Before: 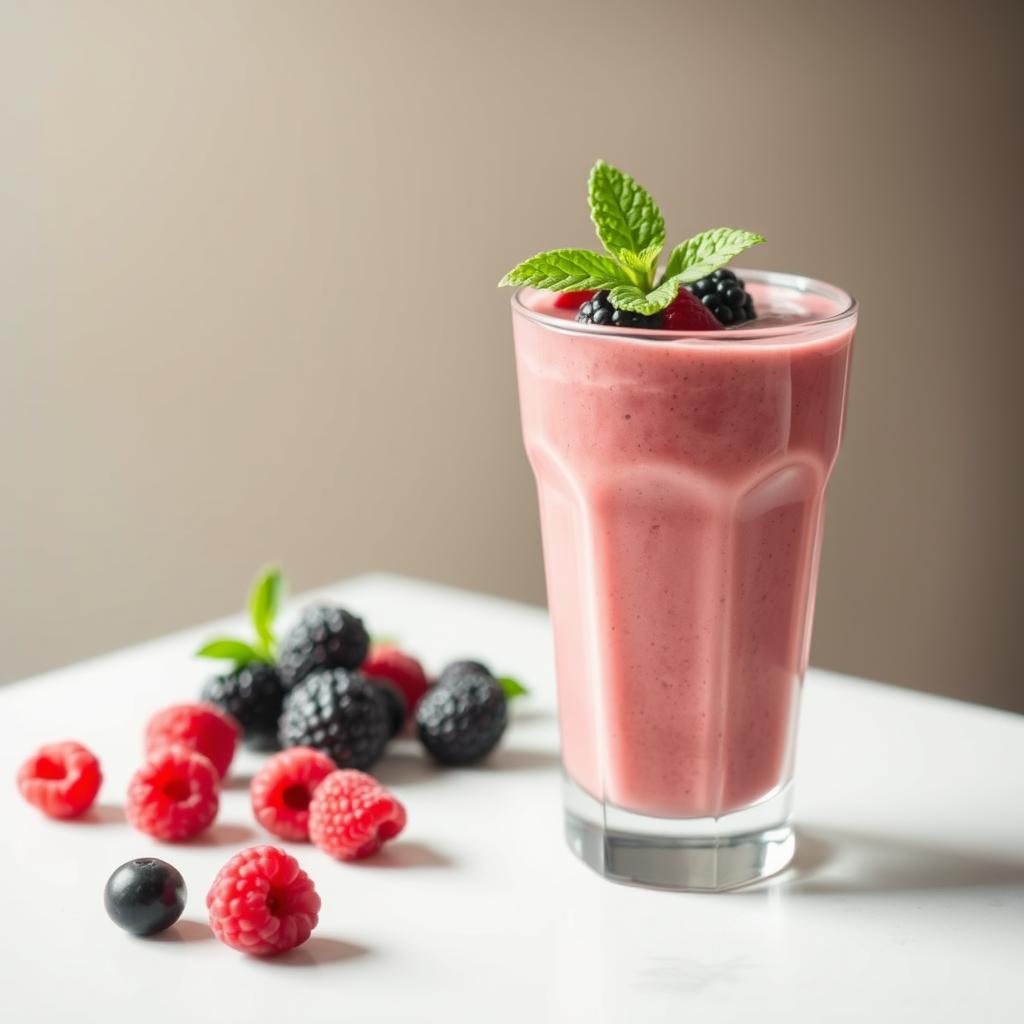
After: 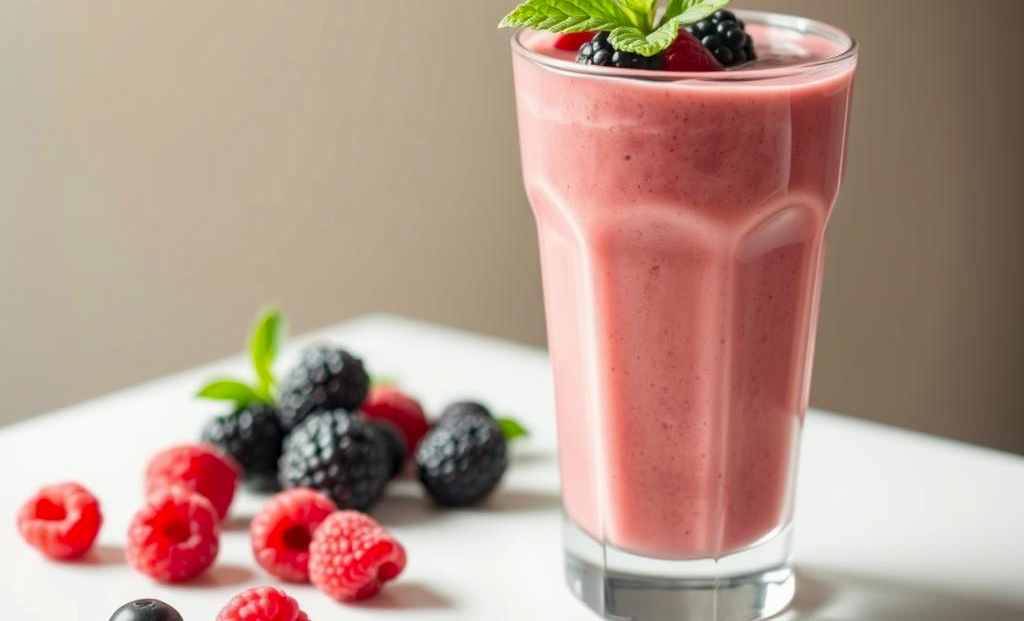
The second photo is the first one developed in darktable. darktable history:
haze removal: compatibility mode true, adaptive false
crop and rotate: top 25.357%, bottom 13.942%
